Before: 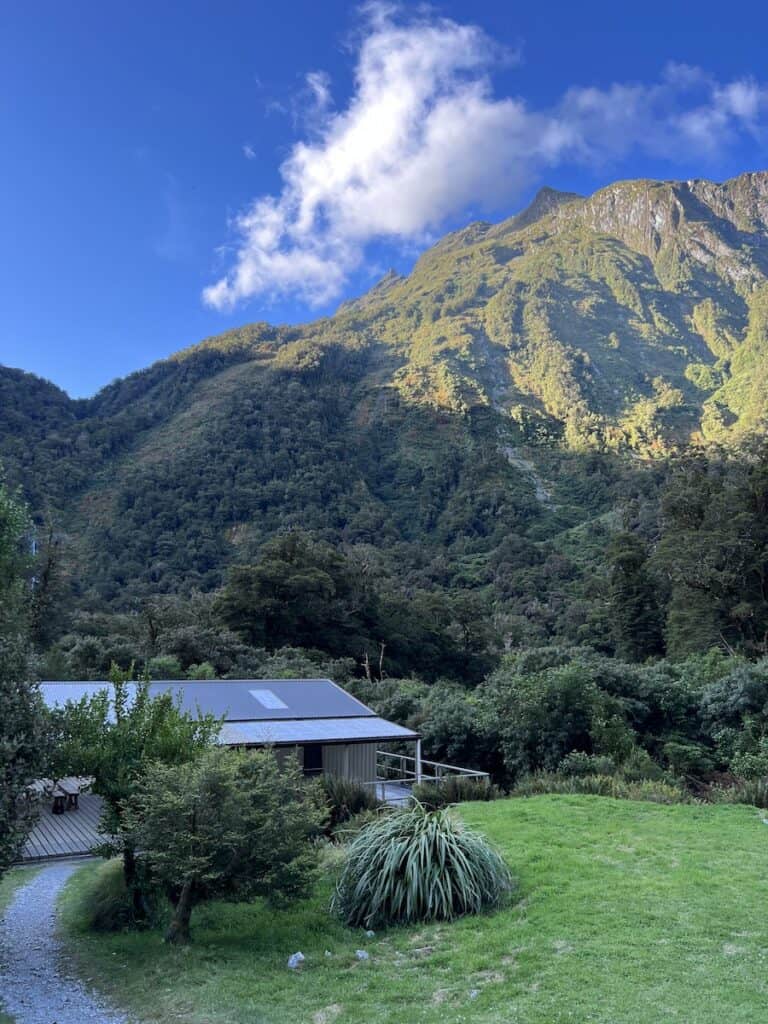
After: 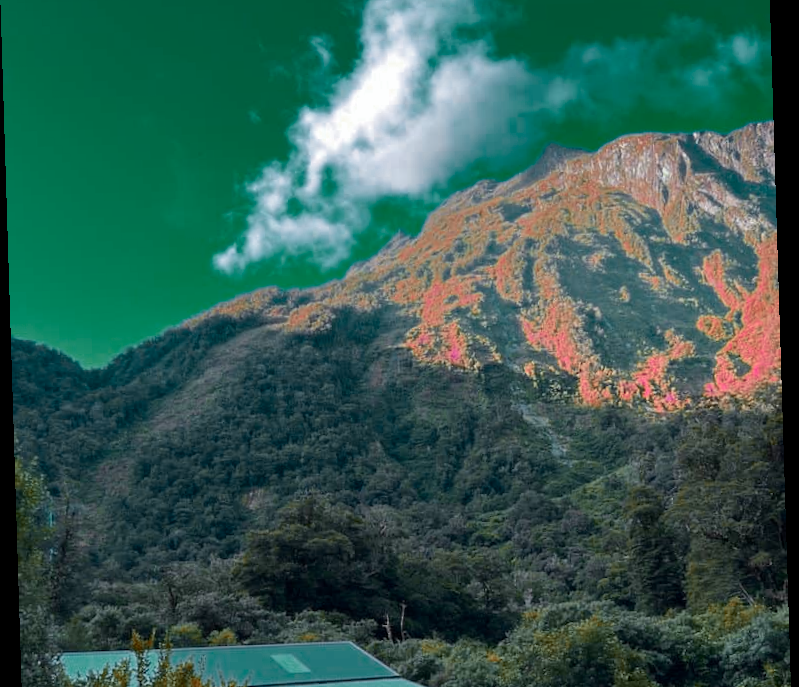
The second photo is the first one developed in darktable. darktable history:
crop and rotate: top 4.848%, bottom 29.503%
color zones: curves: ch0 [(0.826, 0.353)]; ch1 [(0.242, 0.647) (0.889, 0.342)]; ch2 [(0.246, 0.089) (0.969, 0.068)]
rotate and perspective: rotation -1.77°, lens shift (horizontal) 0.004, automatic cropping off
